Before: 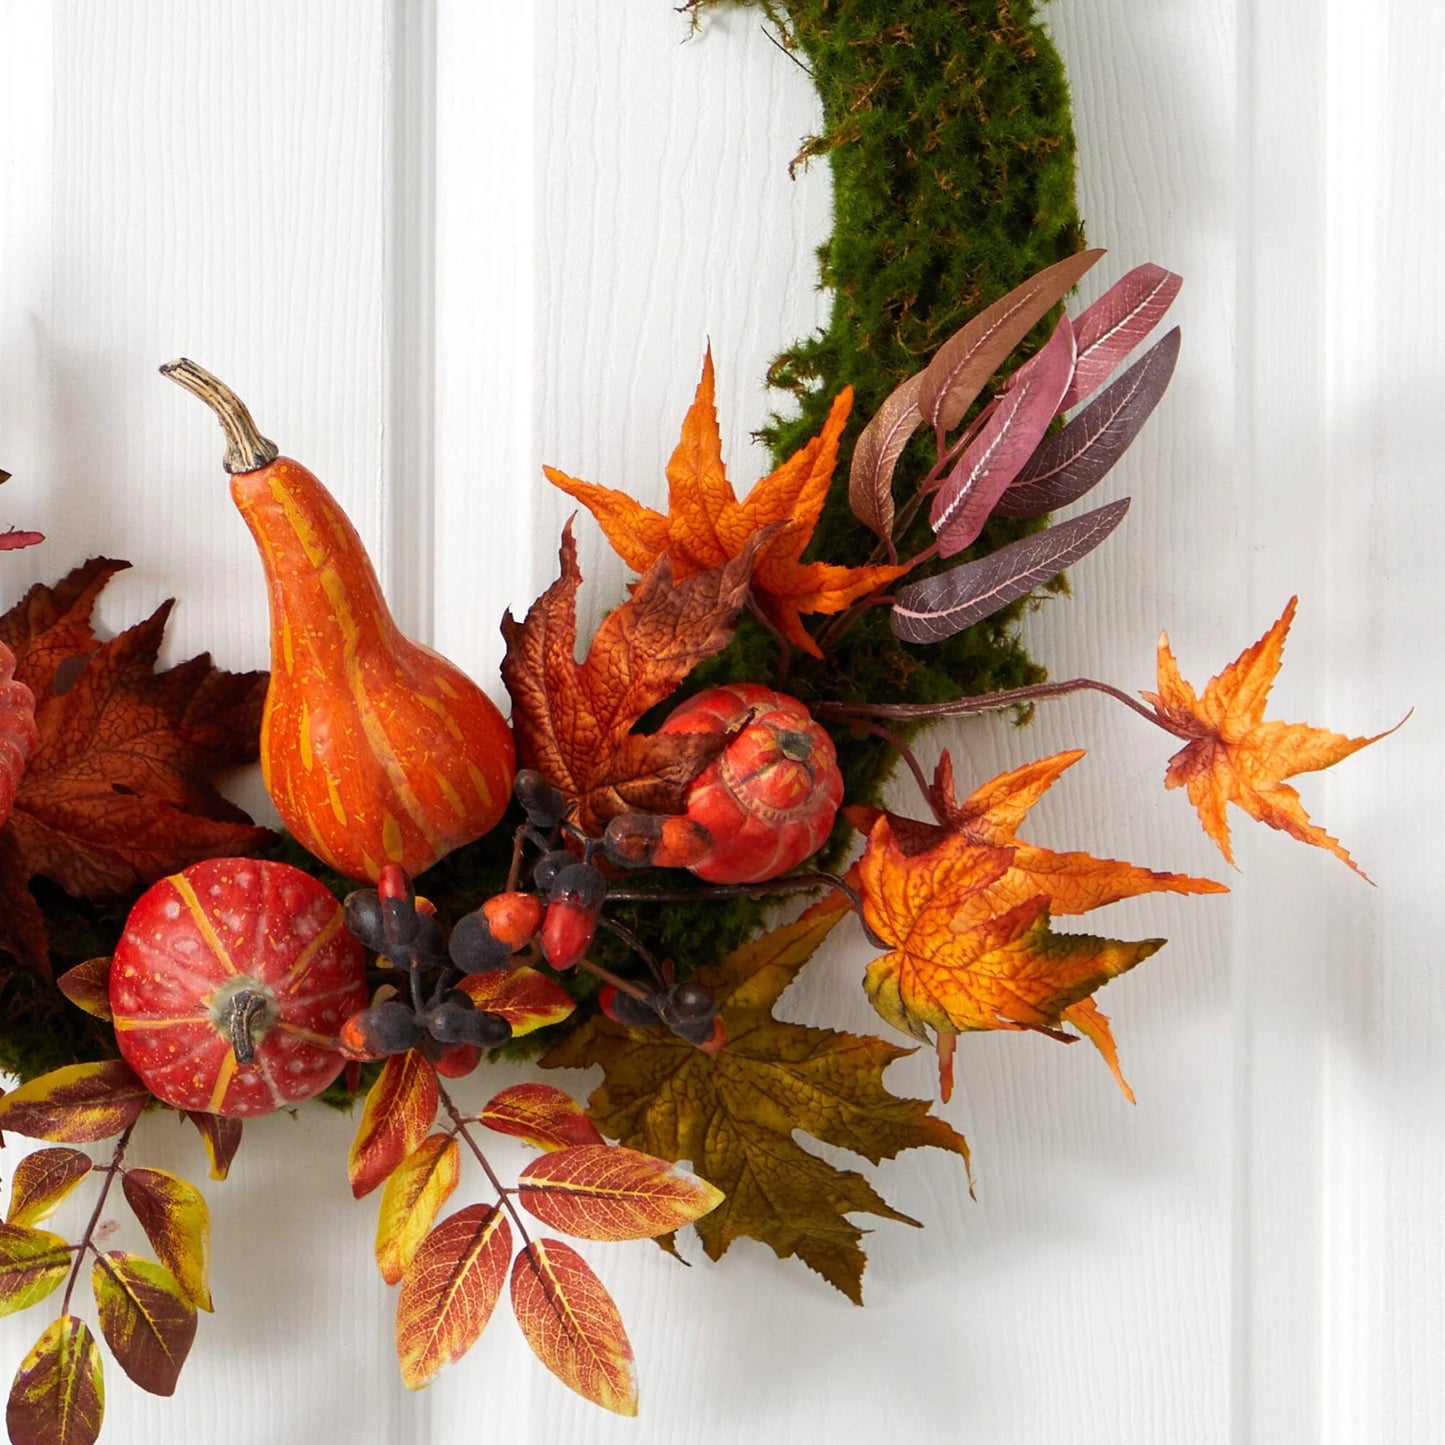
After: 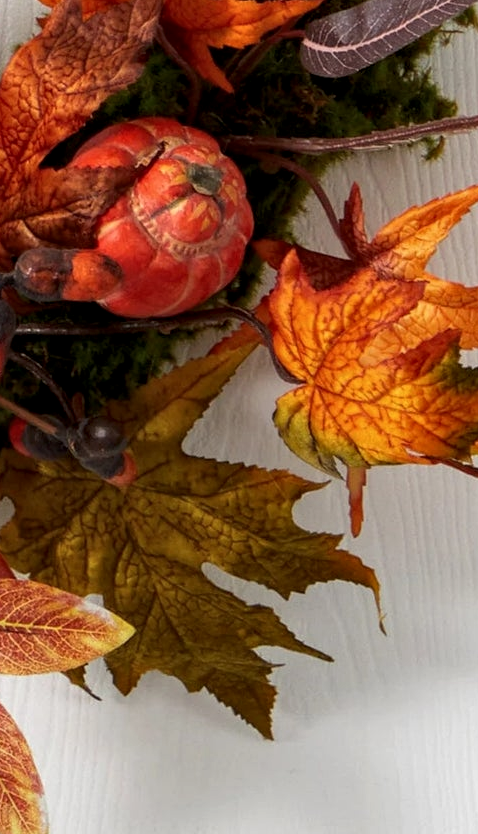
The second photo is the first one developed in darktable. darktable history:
local contrast: detail 130%
exposure: exposure -0.177 EV, compensate highlight preservation false
crop: left 40.878%, top 39.176%, right 25.993%, bottom 3.081%
